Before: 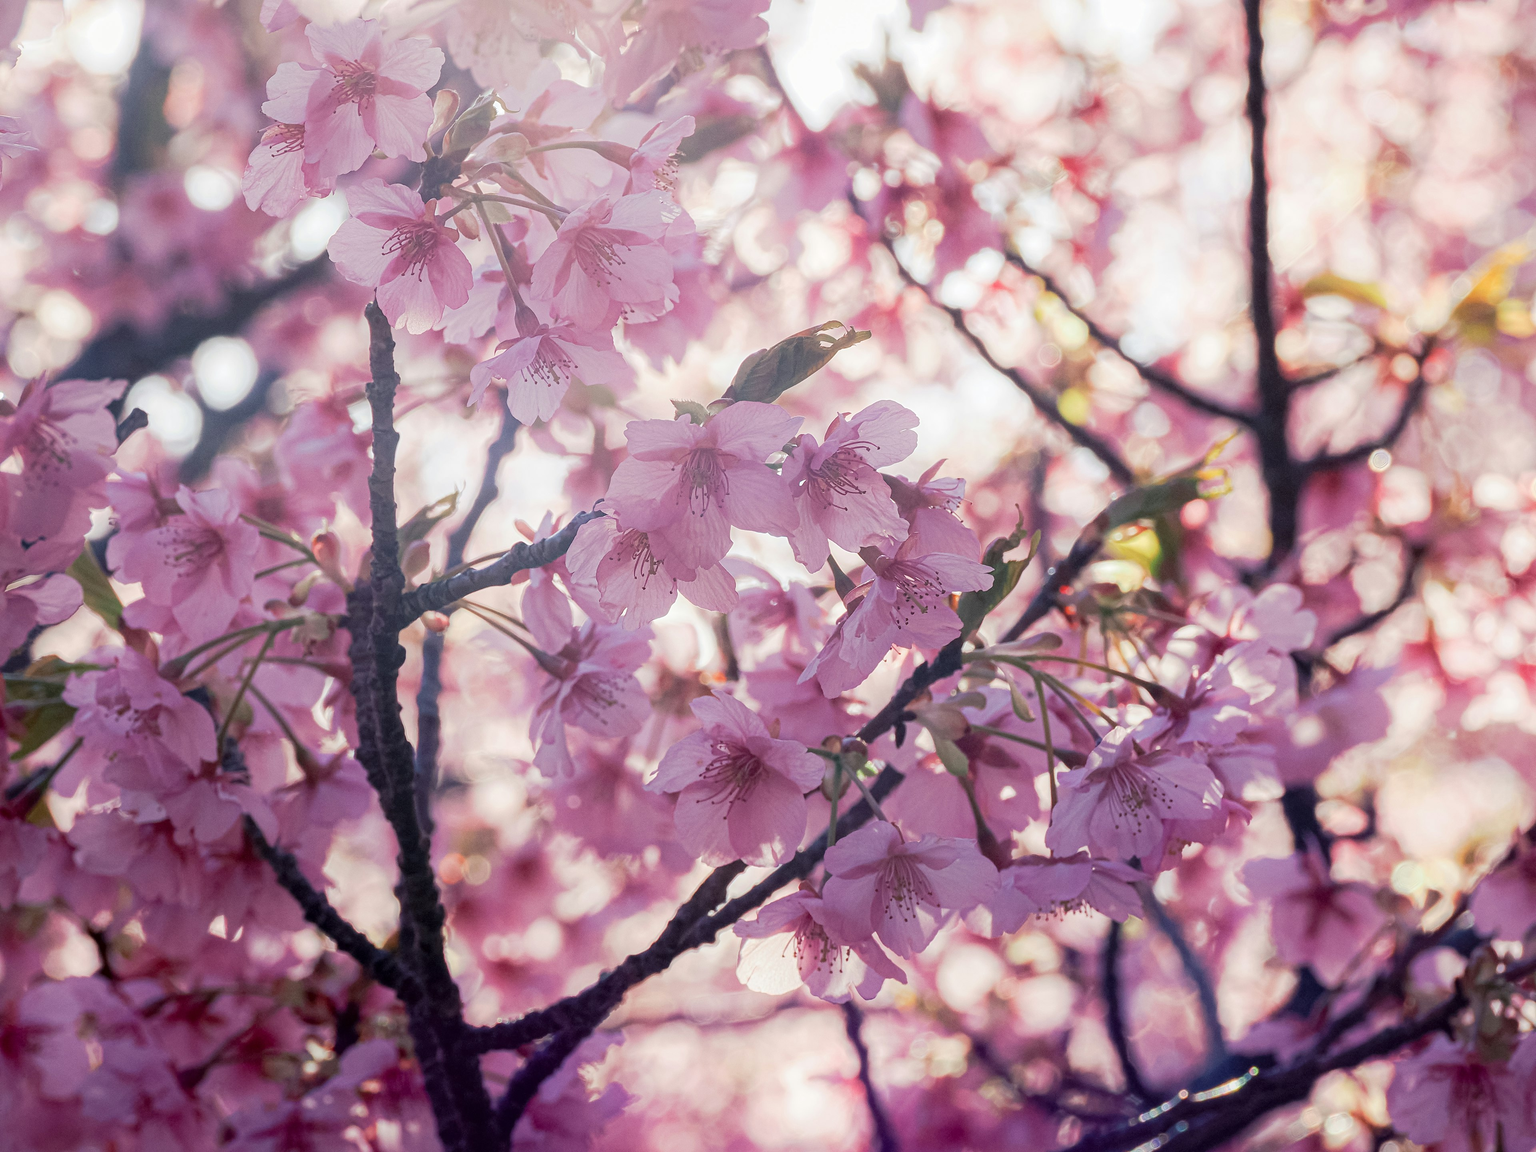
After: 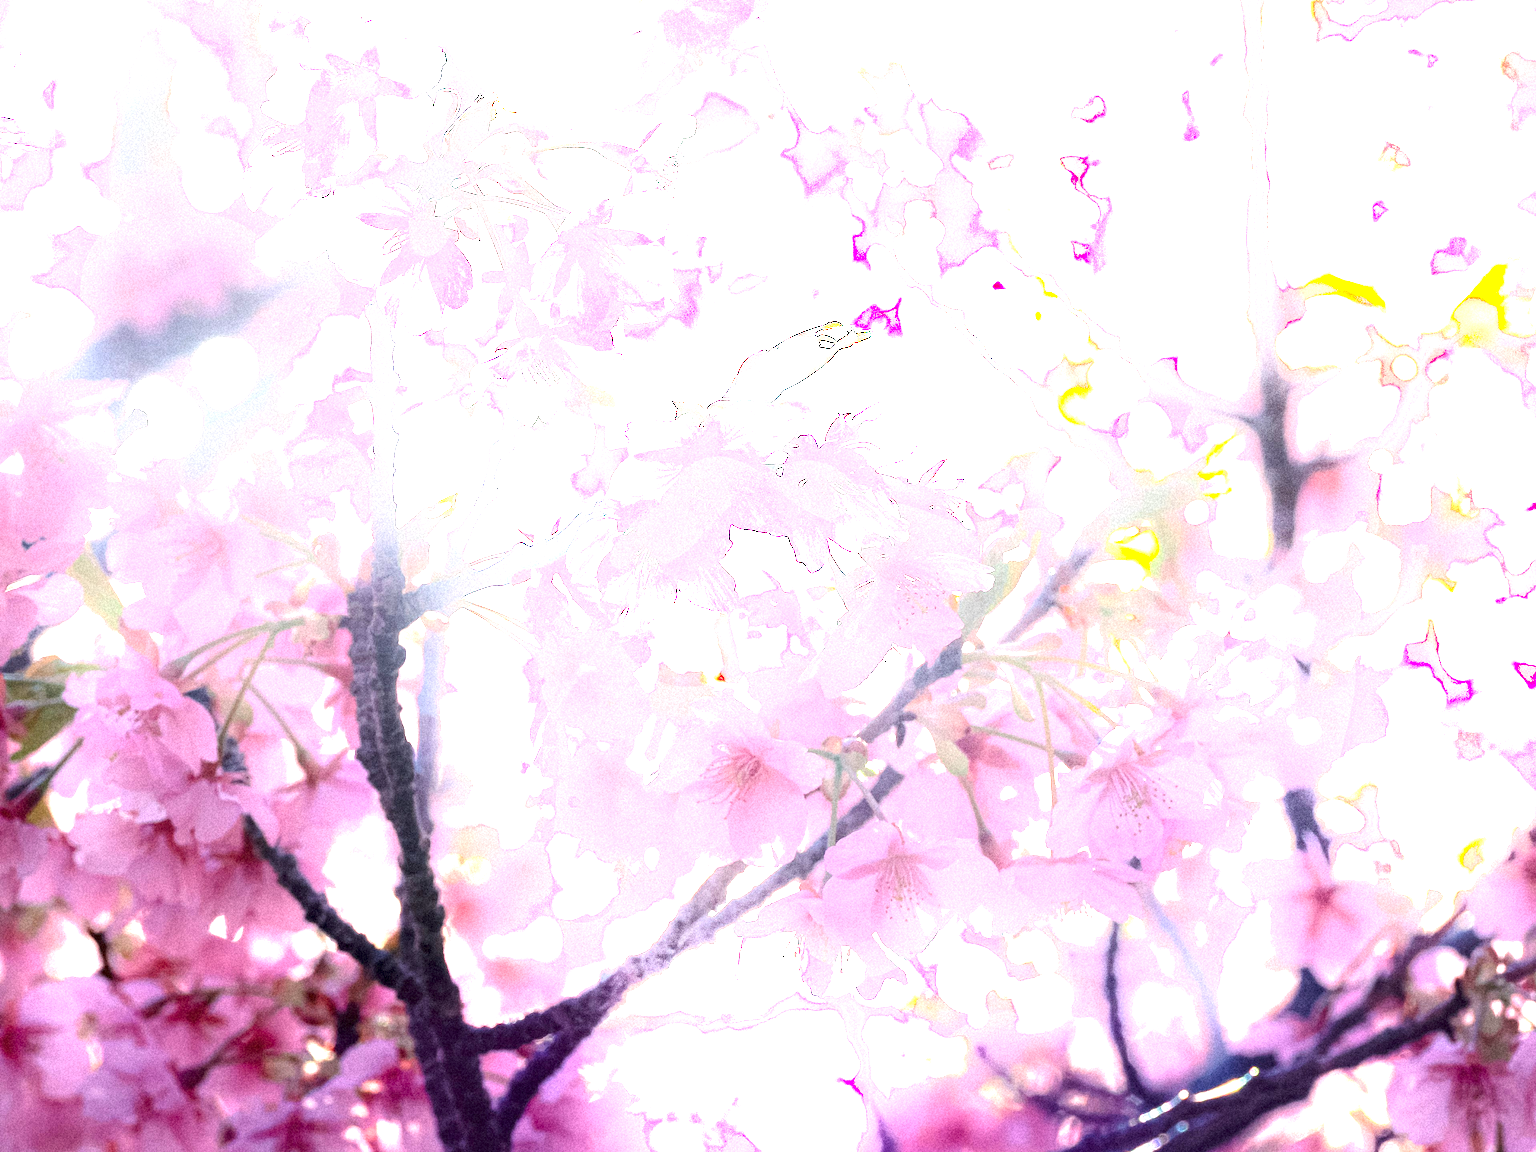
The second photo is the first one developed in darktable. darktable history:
exposure: black level correction 0, exposure 1.675 EV, compensate exposure bias true, compensate highlight preservation false
shadows and highlights: highlights 70.7, soften with gaussian
grain: coarseness 9.38 ISO, strength 34.99%, mid-tones bias 0%
